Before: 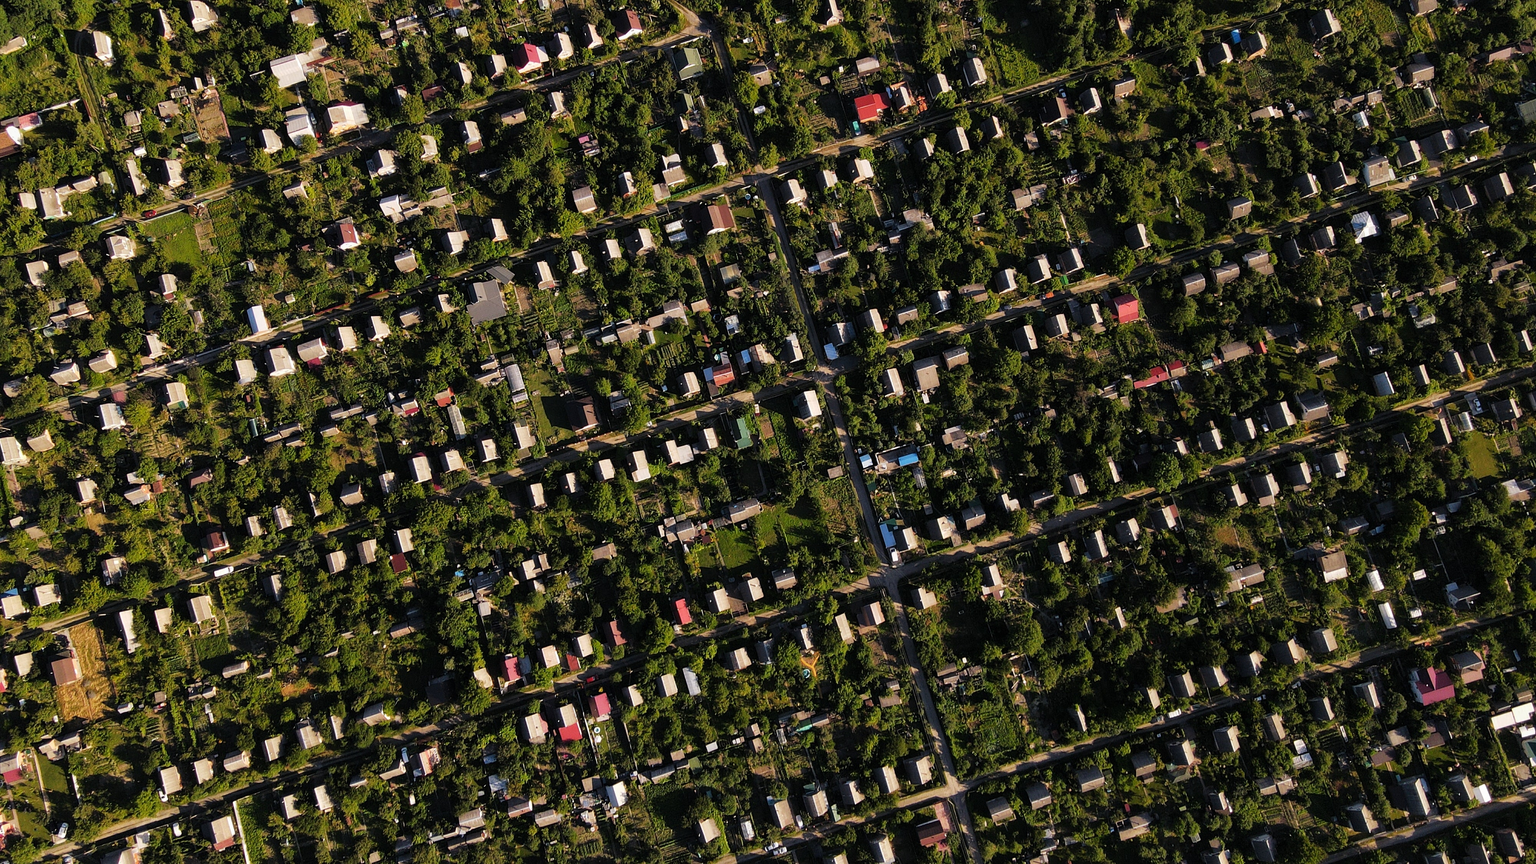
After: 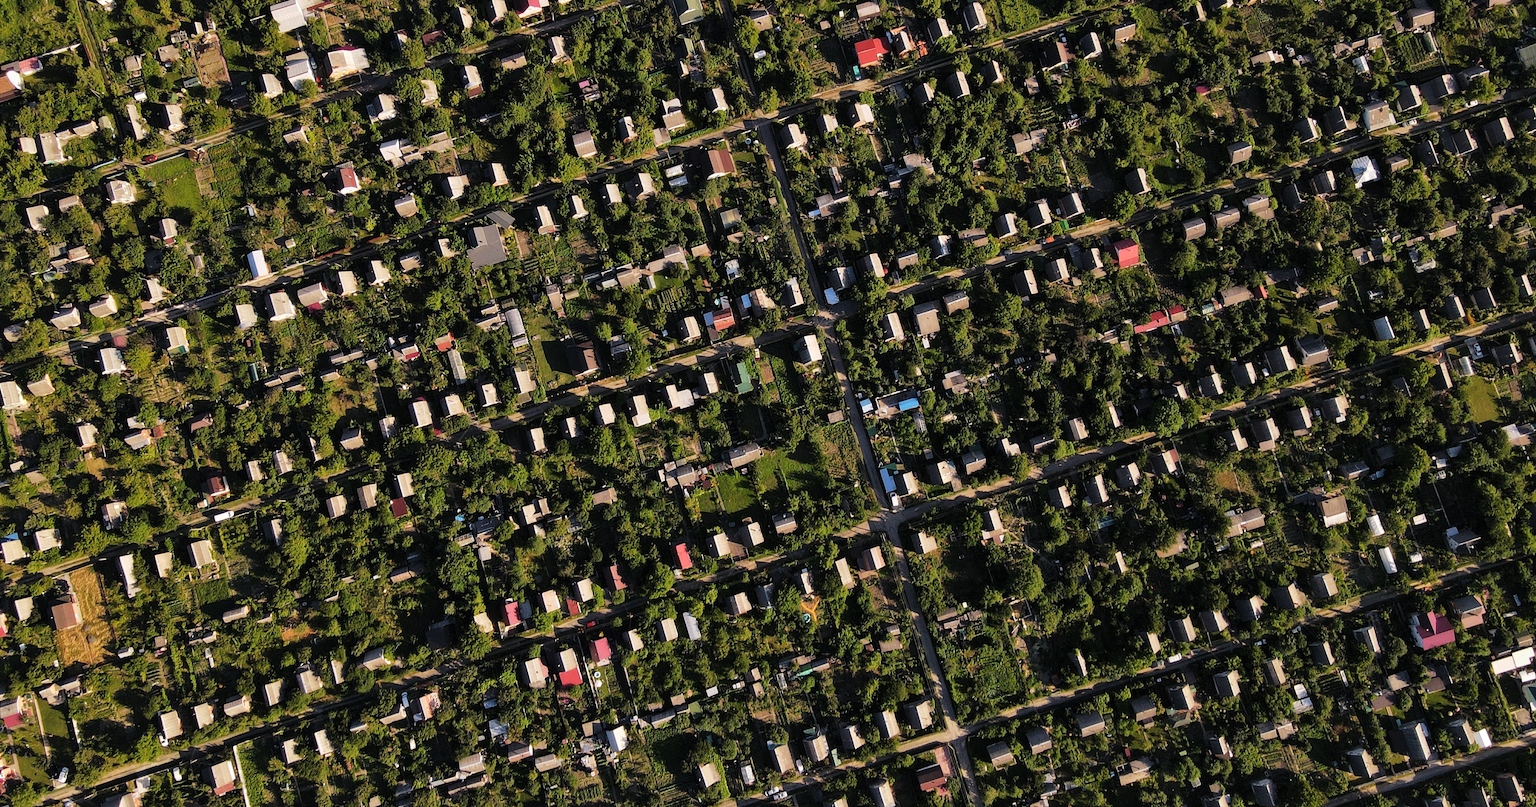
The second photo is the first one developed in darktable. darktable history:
crop and rotate: top 6.478%
shadows and highlights: shadows 33.09, highlights -46.23, compress 49.88%, soften with gaussian
